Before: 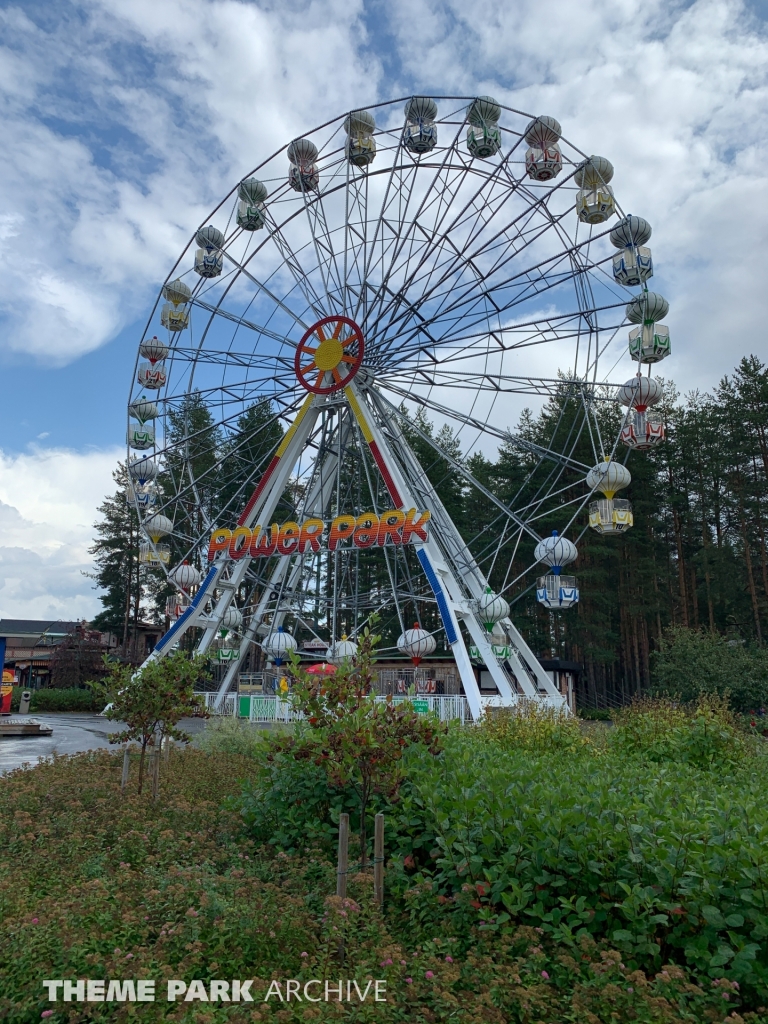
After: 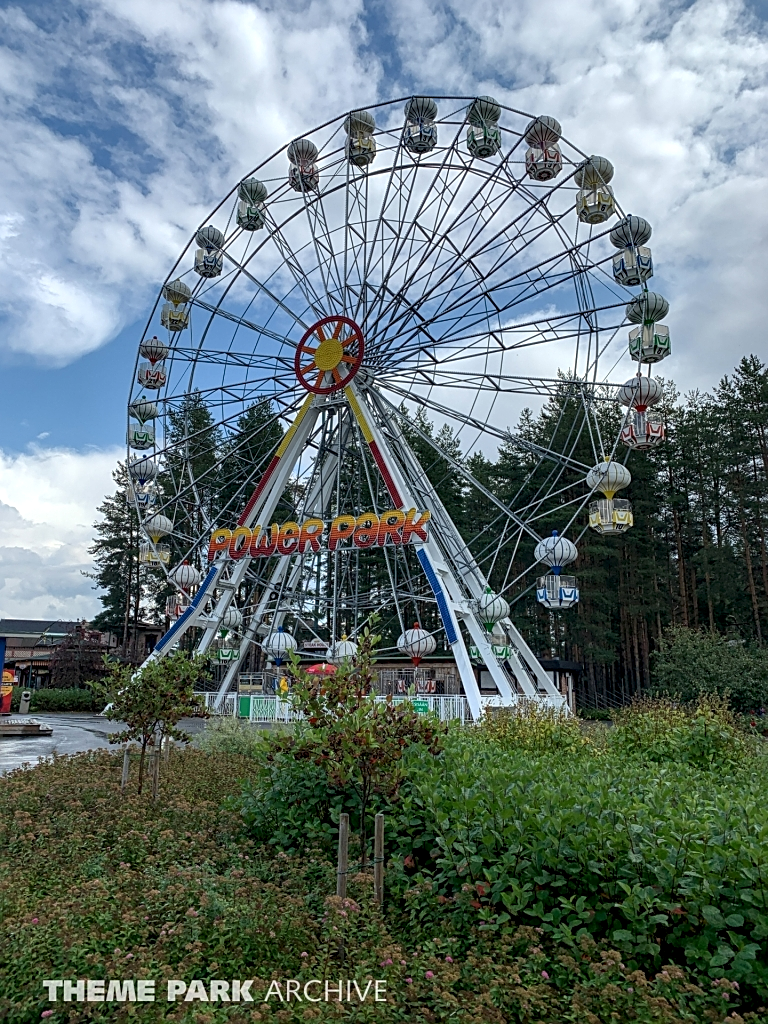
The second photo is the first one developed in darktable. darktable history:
local contrast: detail 140%
sharpen: on, module defaults
